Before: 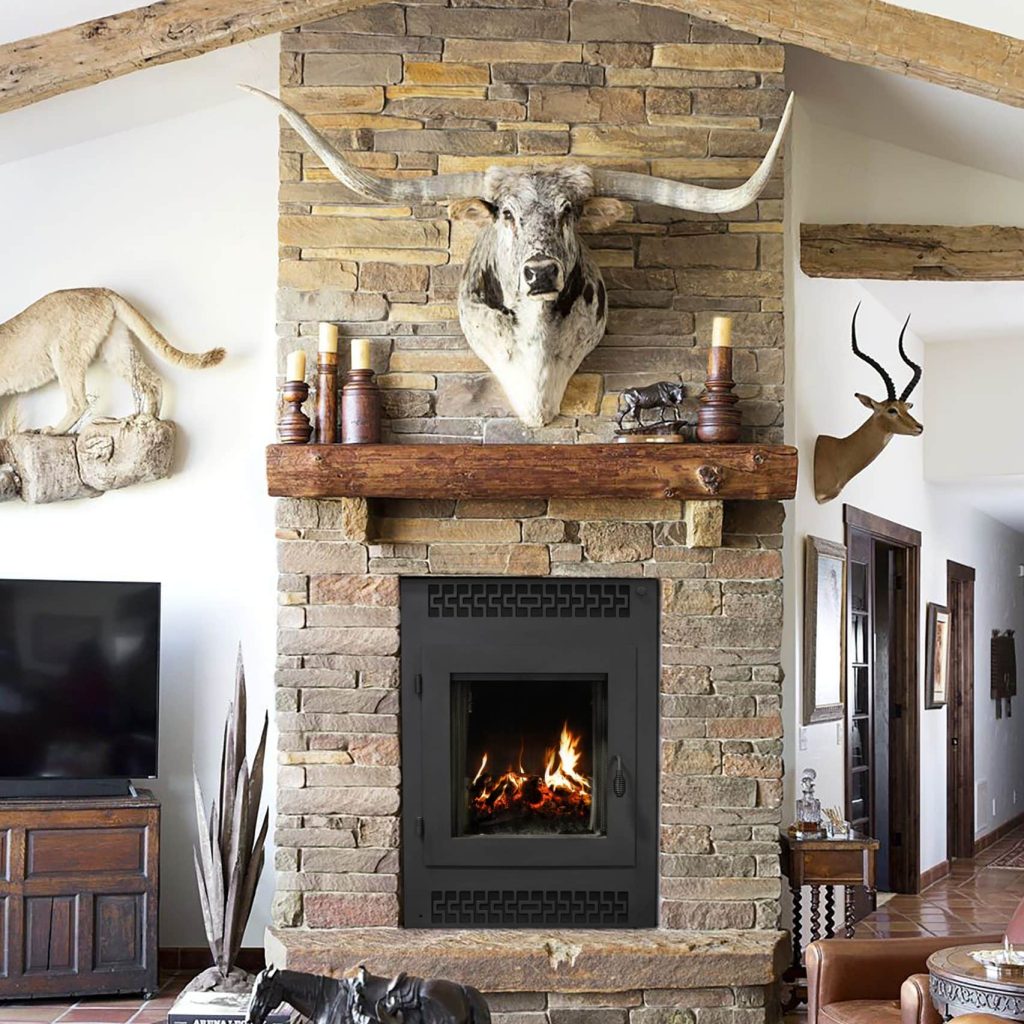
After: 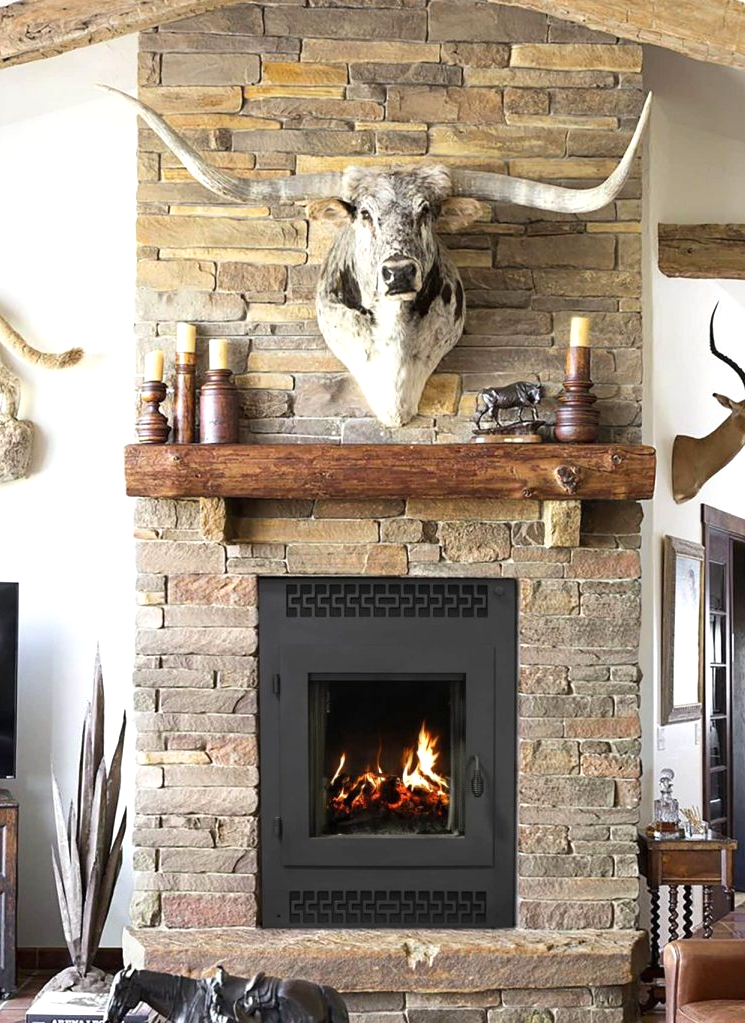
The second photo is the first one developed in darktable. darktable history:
crop: left 13.904%, top 0%, right 13.285%
exposure: black level correction 0, exposure 0.301 EV, compensate exposure bias true, compensate highlight preservation false
